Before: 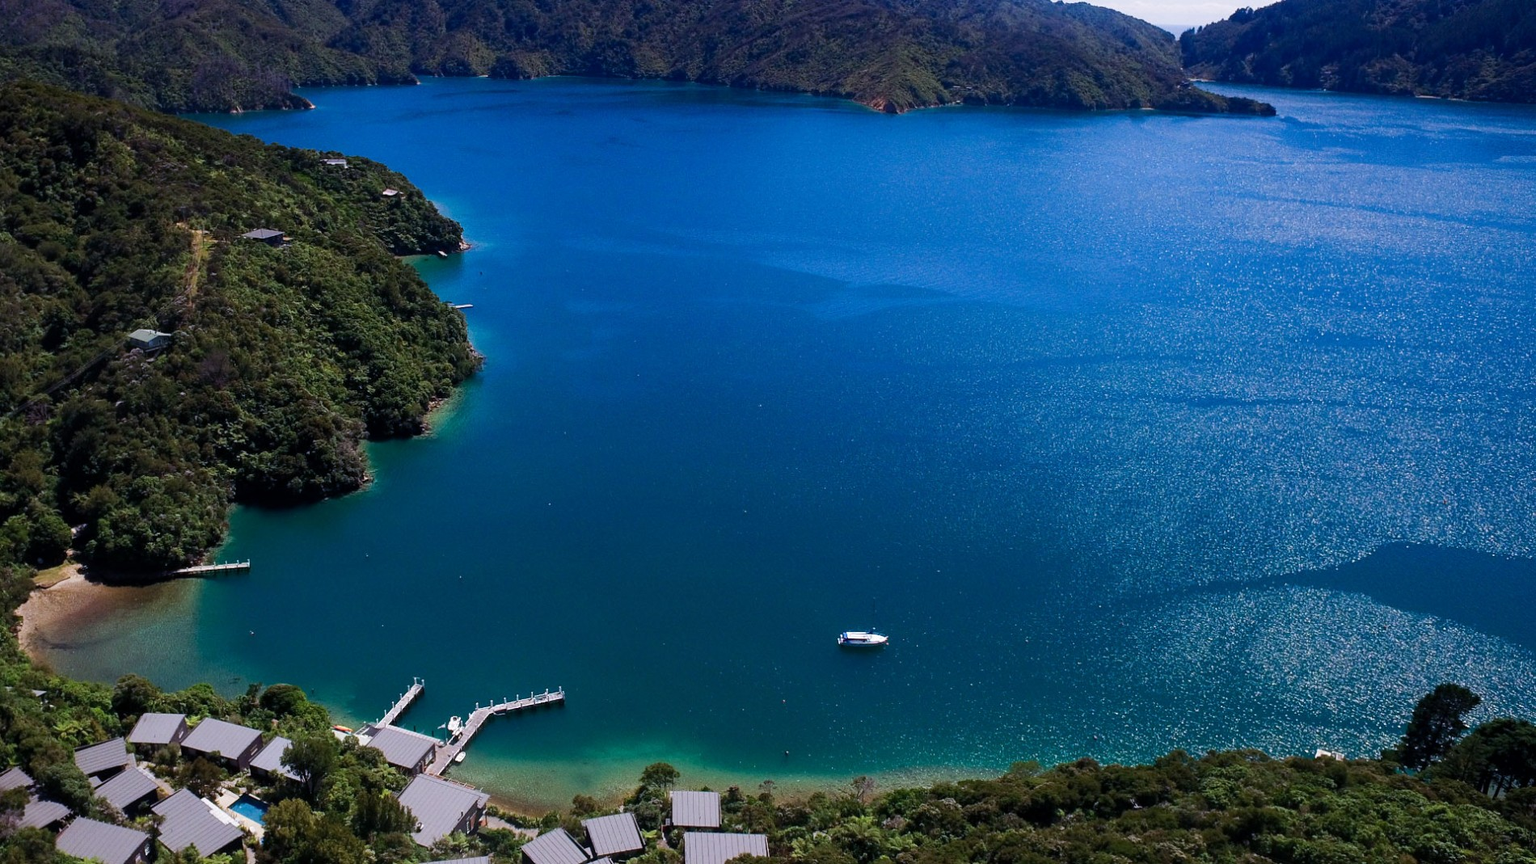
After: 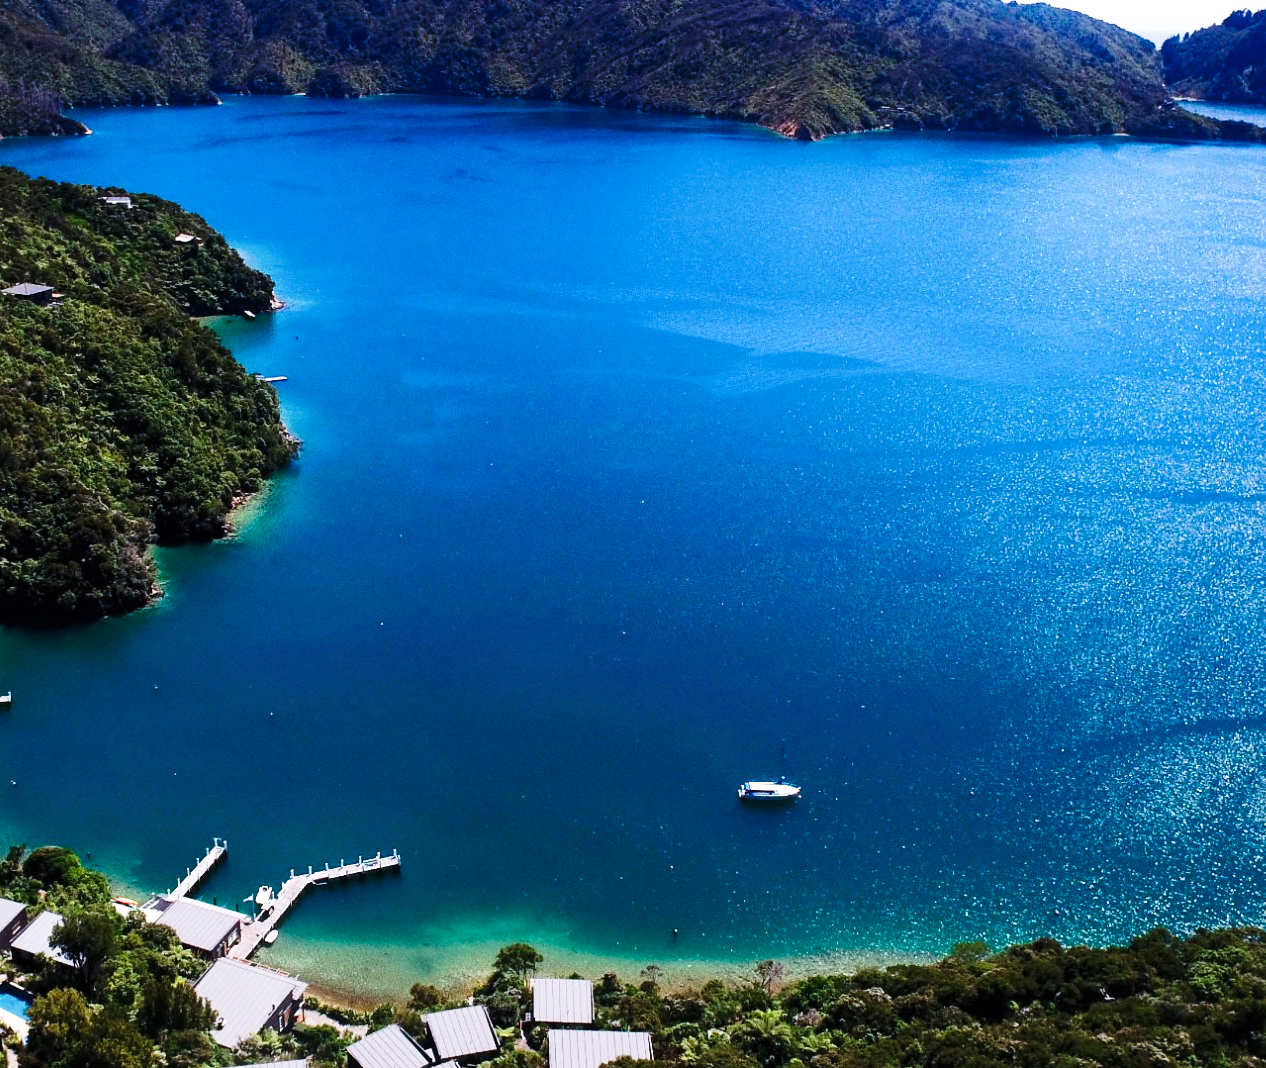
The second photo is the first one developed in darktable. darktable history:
base curve: curves: ch0 [(0, 0) (0.028, 0.03) (0.121, 0.232) (0.46, 0.748) (0.859, 0.968) (1, 1)], preserve colors none
tone equalizer: -8 EV -0.417 EV, -7 EV -0.389 EV, -6 EV -0.333 EV, -5 EV -0.222 EV, -3 EV 0.222 EV, -2 EV 0.333 EV, -1 EV 0.389 EV, +0 EV 0.417 EV, edges refinement/feathering 500, mask exposure compensation -1.57 EV, preserve details no
crop and rotate: left 15.754%, right 17.579%
